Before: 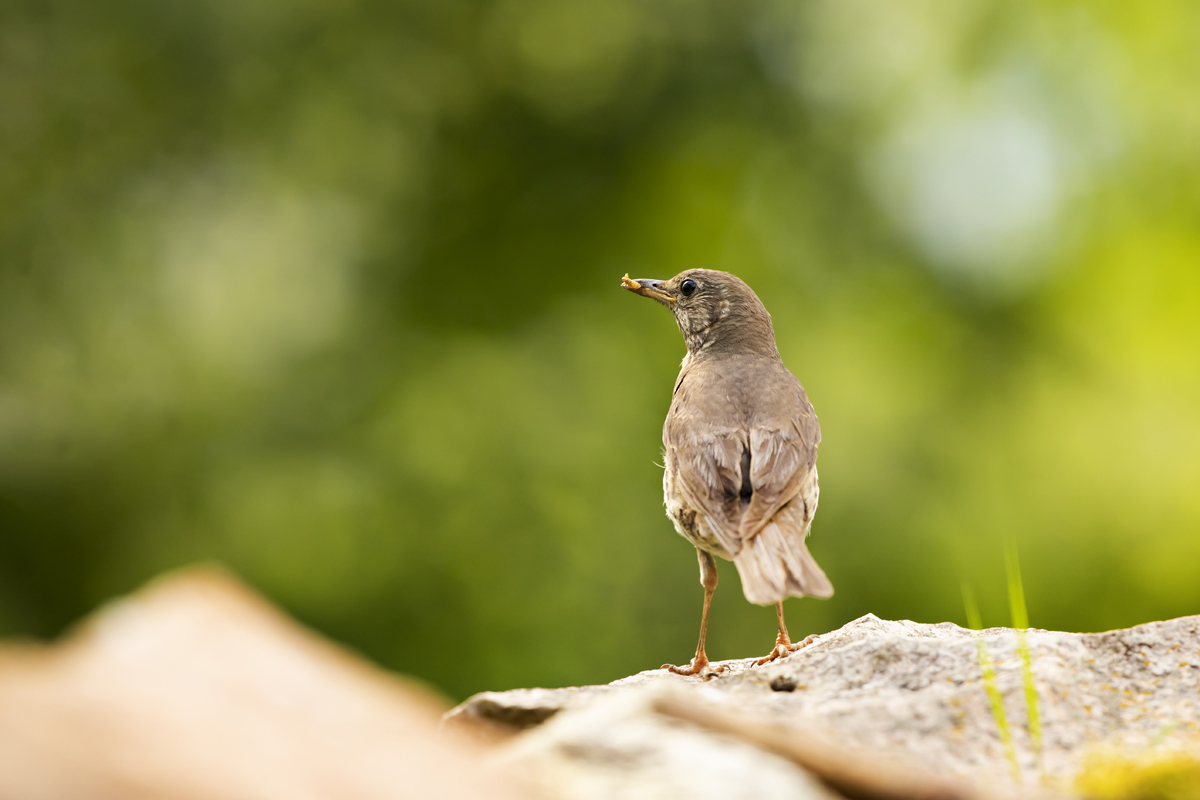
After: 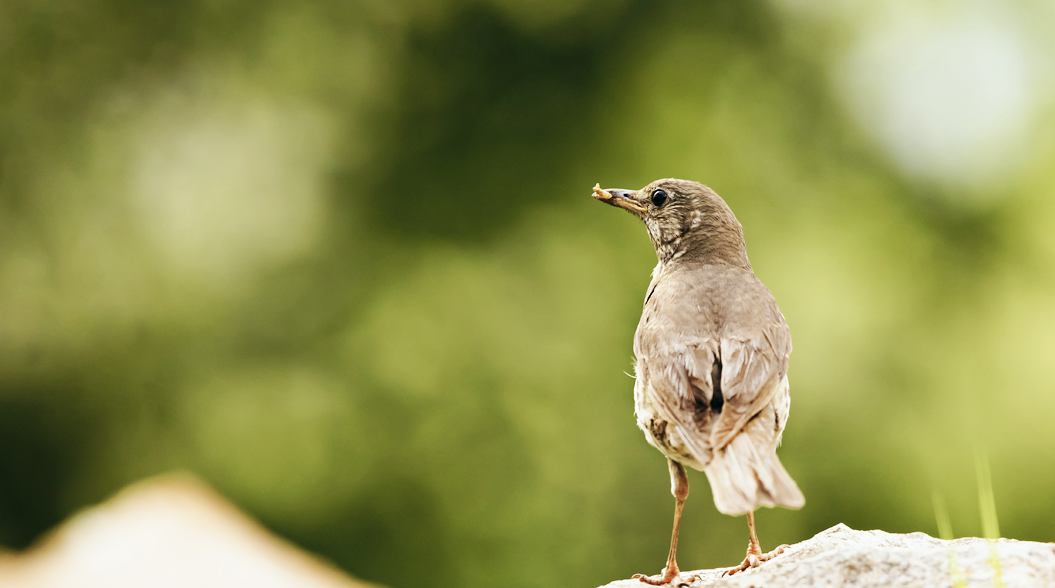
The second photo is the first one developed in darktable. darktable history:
color balance: lift [1, 0.994, 1.002, 1.006], gamma [0.957, 1.081, 1.016, 0.919], gain [0.97, 0.972, 1.01, 1.028], input saturation 91.06%, output saturation 79.8%
crop and rotate: left 2.425%, top 11.305%, right 9.6%, bottom 15.08%
base curve: curves: ch0 [(0, 0) (0.032, 0.025) (0.121, 0.166) (0.206, 0.329) (0.605, 0.79) (1, 1)], preserve colors none
